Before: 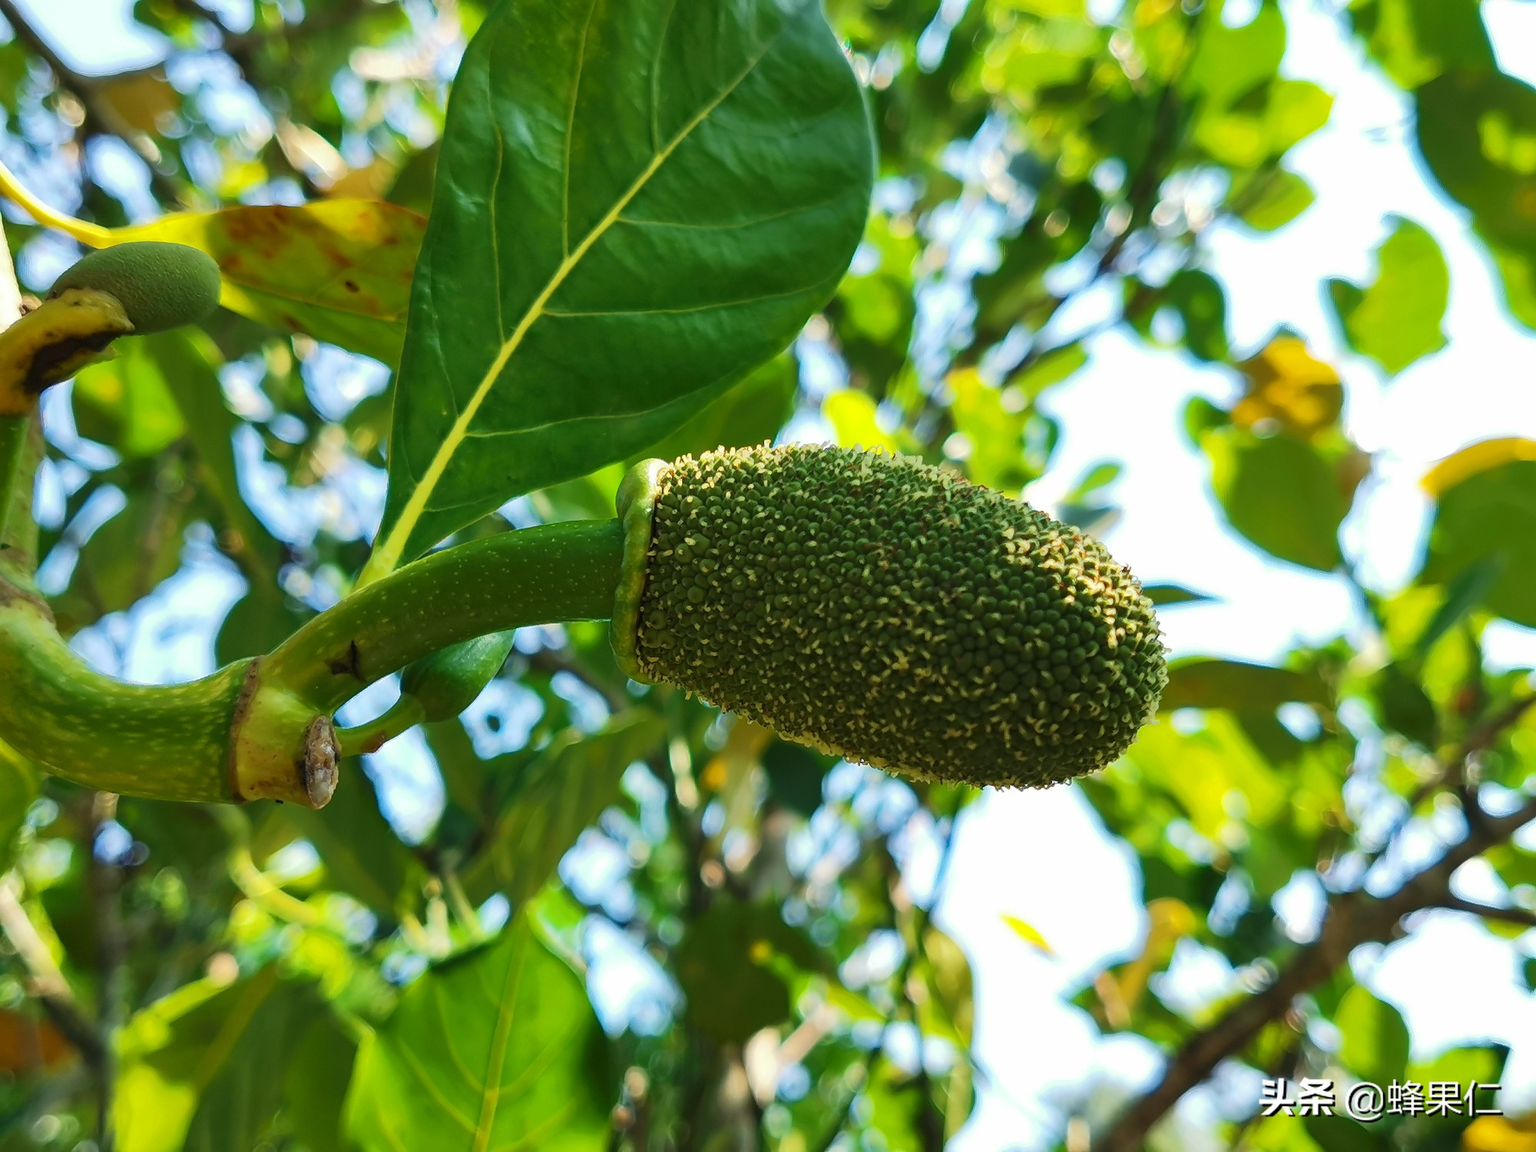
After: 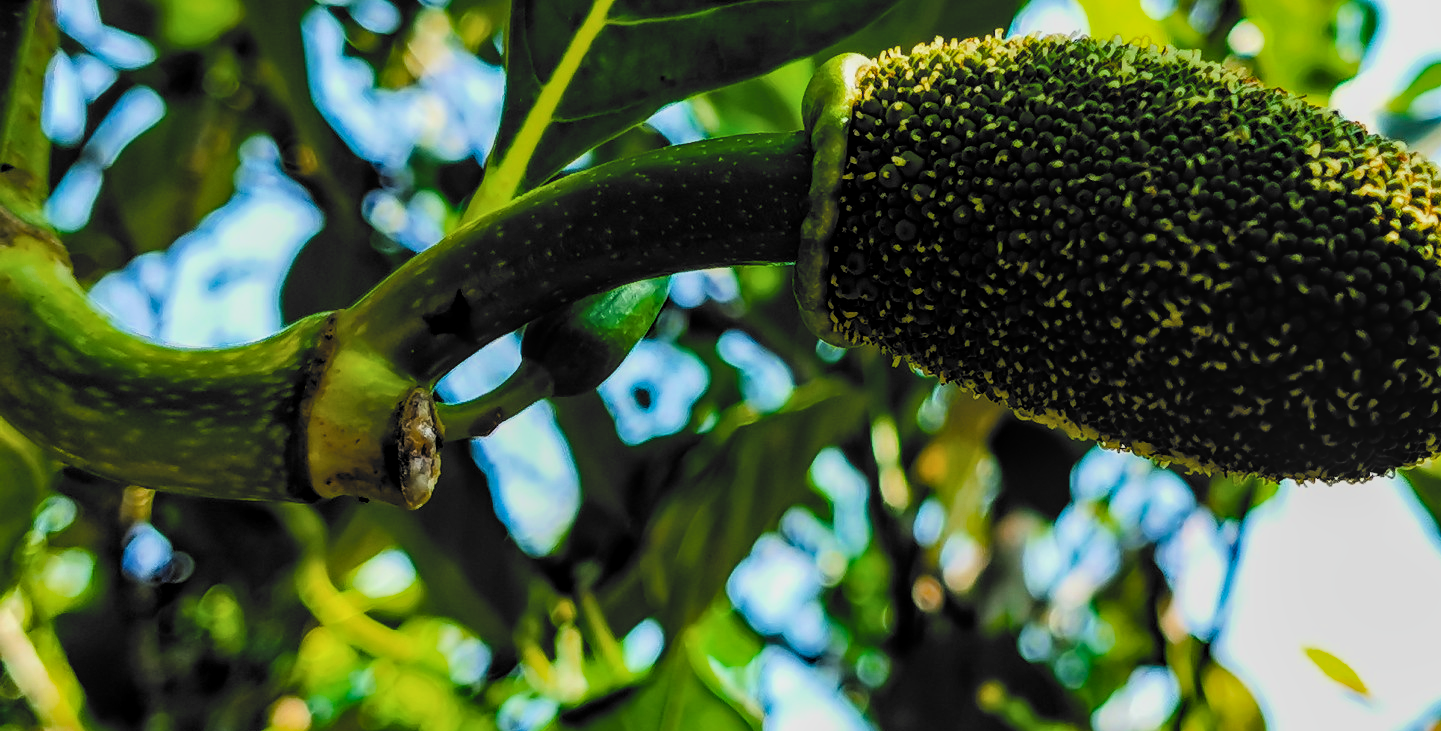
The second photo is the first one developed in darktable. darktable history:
local contrast: on, module defaults
filmic rgb: black relative exposure -5.08 EV, white relative exposure 3.51 EV, hardness 3.19, contrast 1.299, highlights saturation mix -49.58%, color science v6 (2022), iterations of high-quality reconstruction 10
crop: top 36.333%, right 27.937%, bottom 14.888%
color balance rgb: shadows lift › luminance -9.964%, shadows lift › chroma 0.791%, shadows lift › hue 113.5°, perceptual saturation grading › global saturation 30.667%, saturation formula JzAzBz (2021)
